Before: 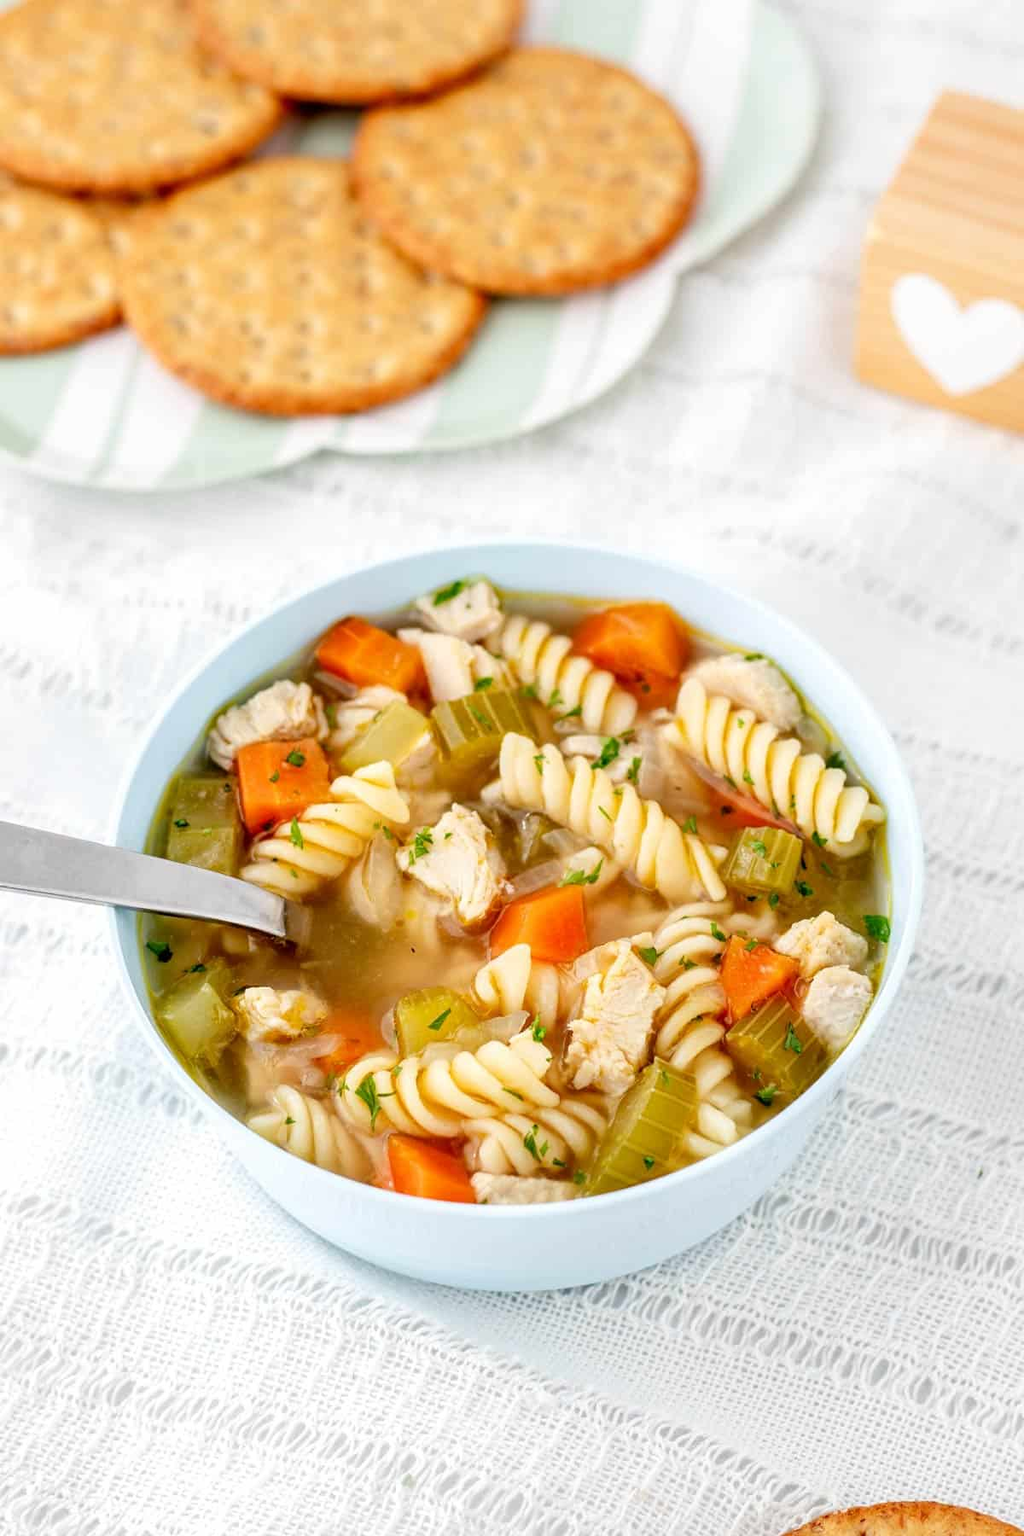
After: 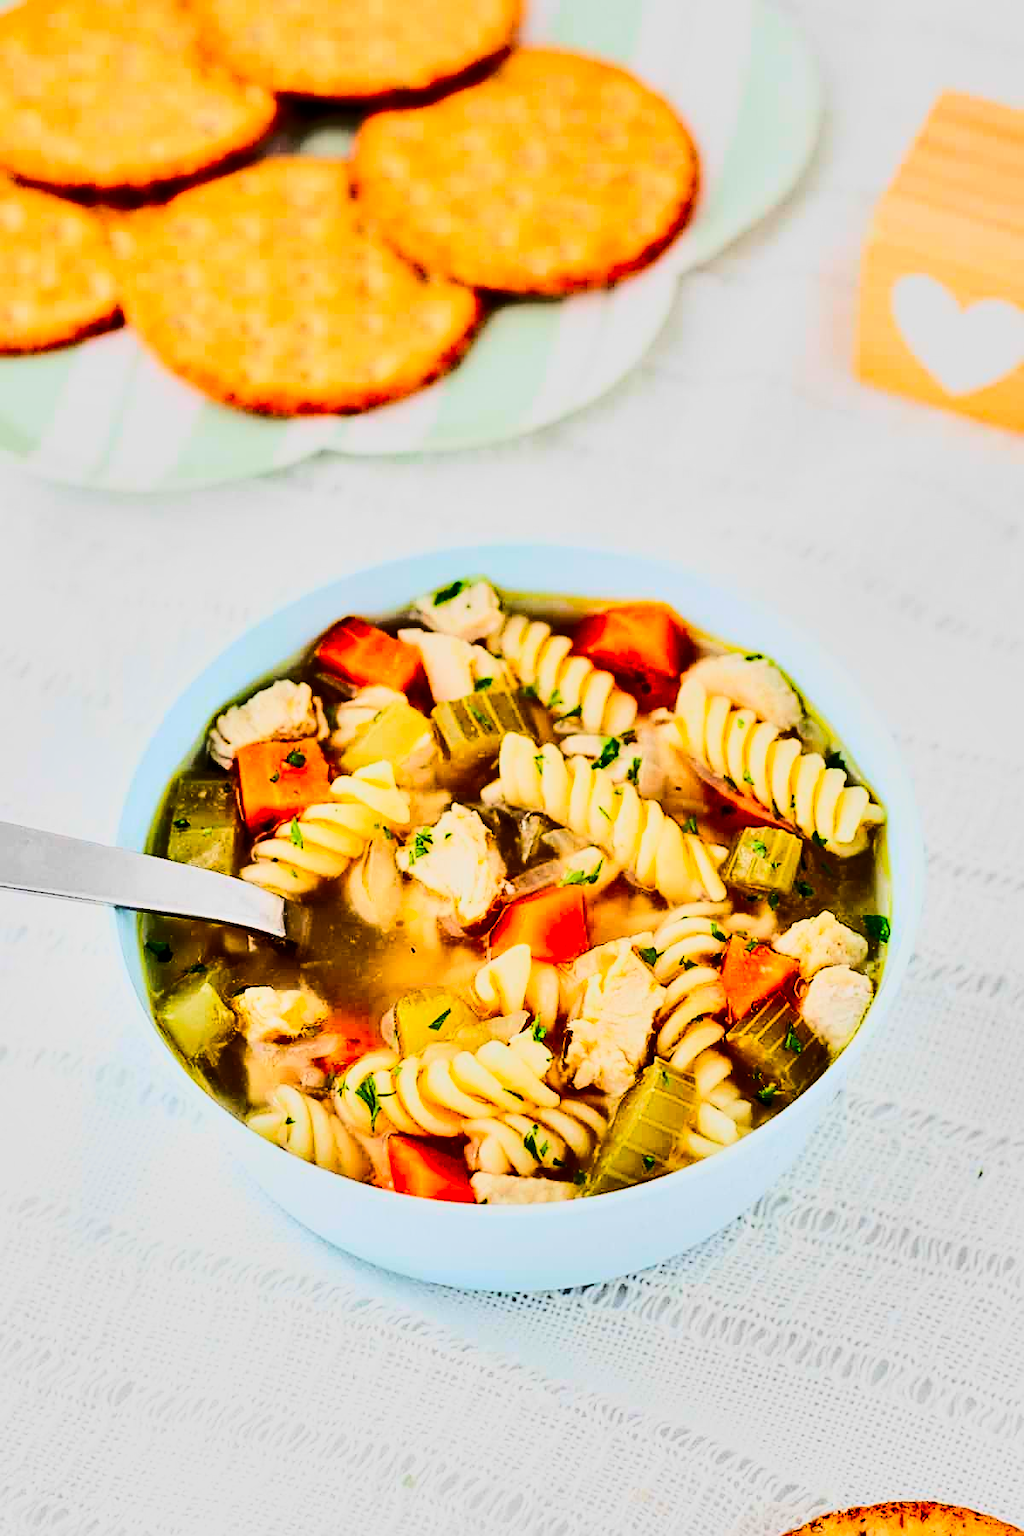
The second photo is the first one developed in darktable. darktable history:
shadows and highlights: white point adjustment -3.64, highlights -63.34, highlights color adjustment 42%, soften with gaussian
rgb curve: curves: ch0 [(0, 0) (0.21, 0.15) (0.24, 0.21) (0.5, 0.75) (0.75, 0.96) (0.89, 0.99) (1, 1)]; ch1 [(0, 0.02) (0.21, 0.13) (0.25, 0.2) (0.5, 0.67) (0.75, 0.9) (0.89, 0.97) (1, 1)]; ch2 [(0, 0.02) (0.21, 0.13) (0.25, 0.2) (0.5, 0.67) (0.75, 0.9) (0.89, 0.97) (1, 1)], compensate middle gray true
sharpen: on, module defaults
